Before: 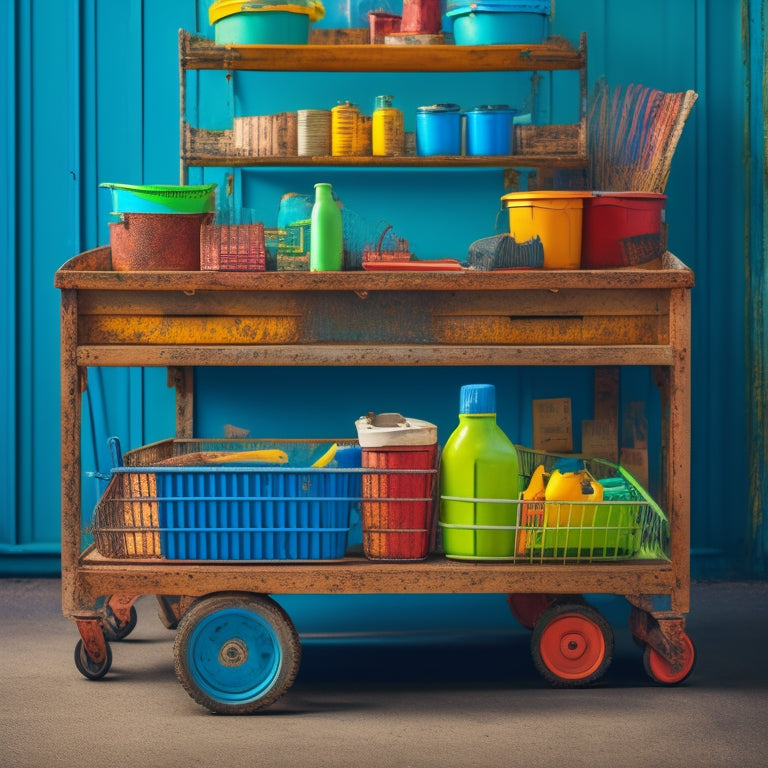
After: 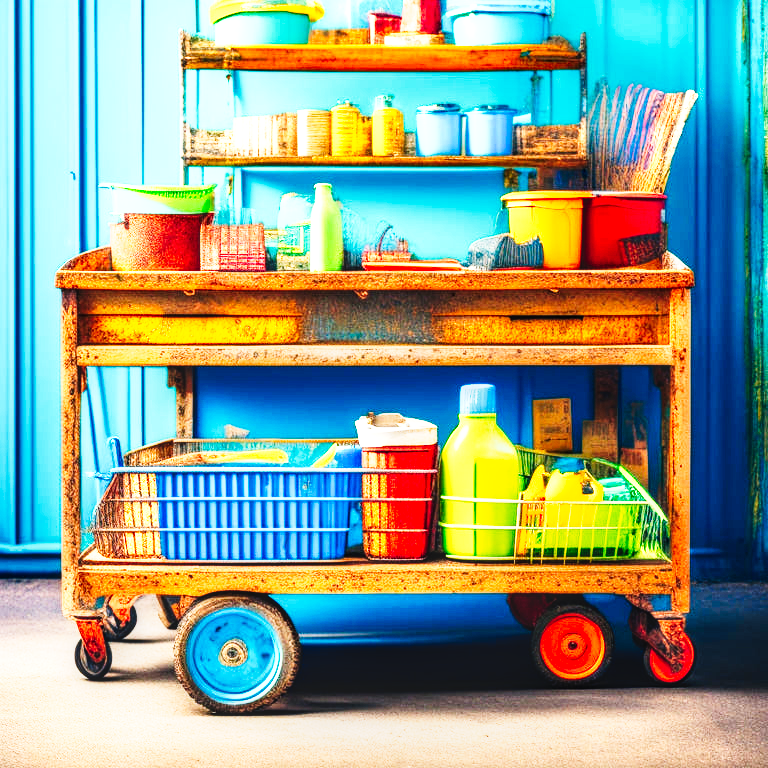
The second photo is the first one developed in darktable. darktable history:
tone curve: curves: ch0 [(0, 0) (0.003, 0.005) (0.011, 0.008) (0.025, 0.01) (0.044, 0.014) (0.069, 0.017) (0.1, 0.022) (0.136, 0.028) (0.177, 0.037) (0.224, 0.049) (0.277, 0.091) (0.335, 0.168) (0.399, 0.292) (0.468, 0.463) (0.543, 0.637) (0.623, 0.792) (0.709, 0.903) (0.801, 0.963) (0.898, 0.985) (1, 1)], preserve colors none
local contrast: on, module defaults
exposure: black level correction 0, exposure 1.371 EV, compensate highlight preservation false
